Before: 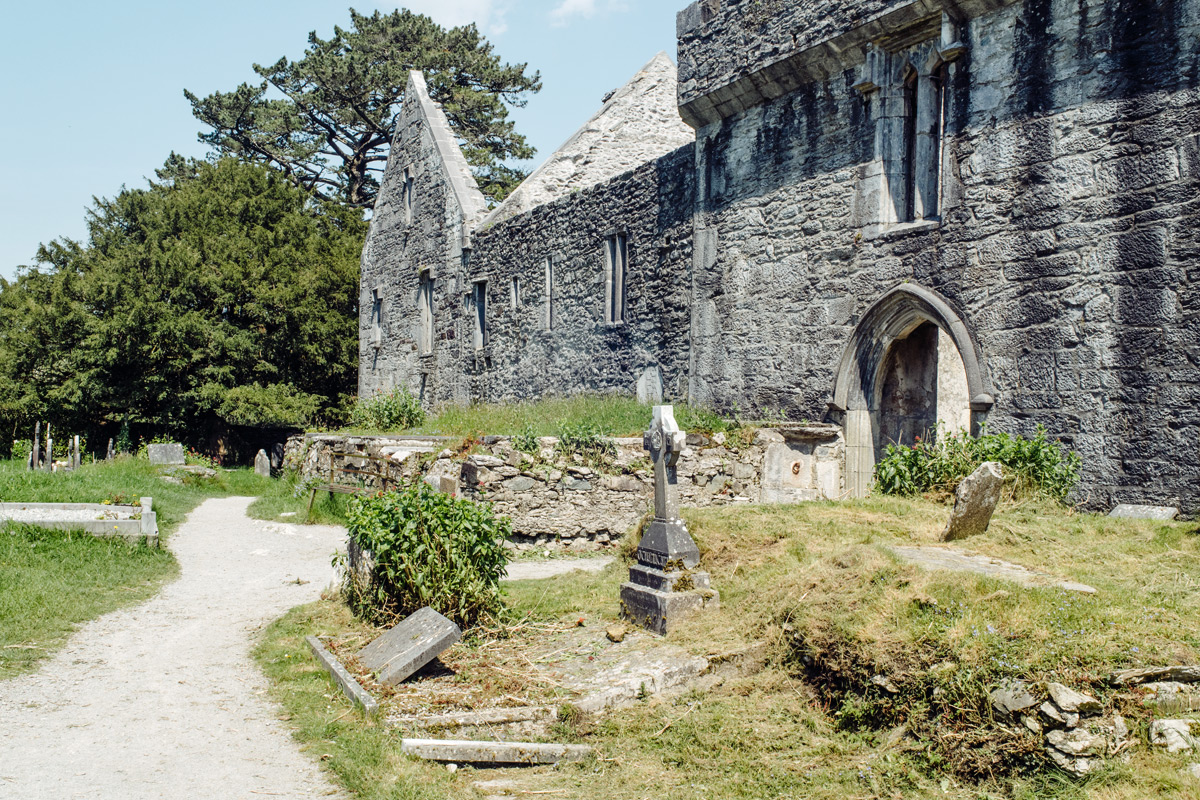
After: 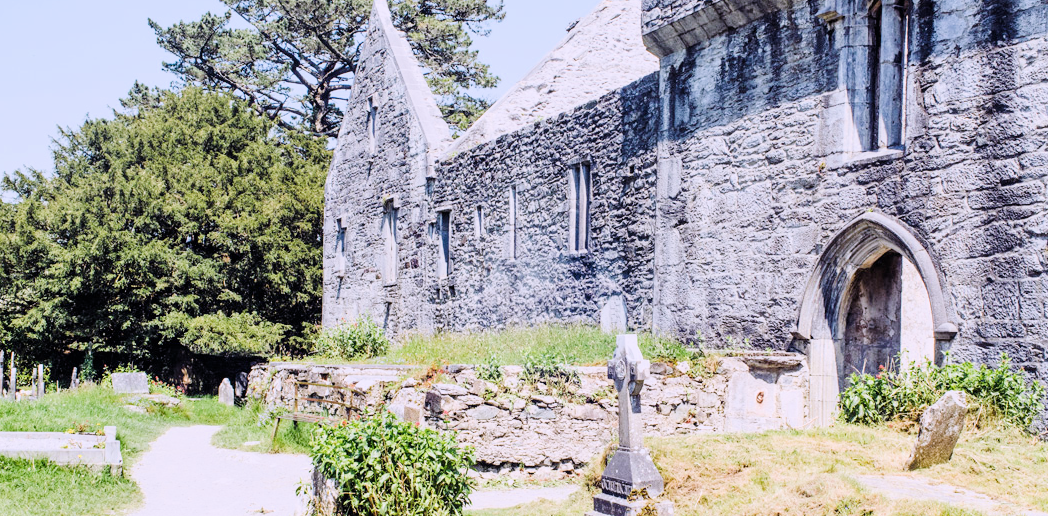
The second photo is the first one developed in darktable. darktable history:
crop: left 3.015%, top 8.969%, right 9.647%, bottom 26.457%
white balance: red 1.042, blue 1.17
filmic rgb: black relative exposure -7.65 EV, white relative exposure 4.56 EV, hardness 3.61
exposure: black level correction 0, exposure 1.35 EV, compensate exposure bias true, compensate highlight preservation false
